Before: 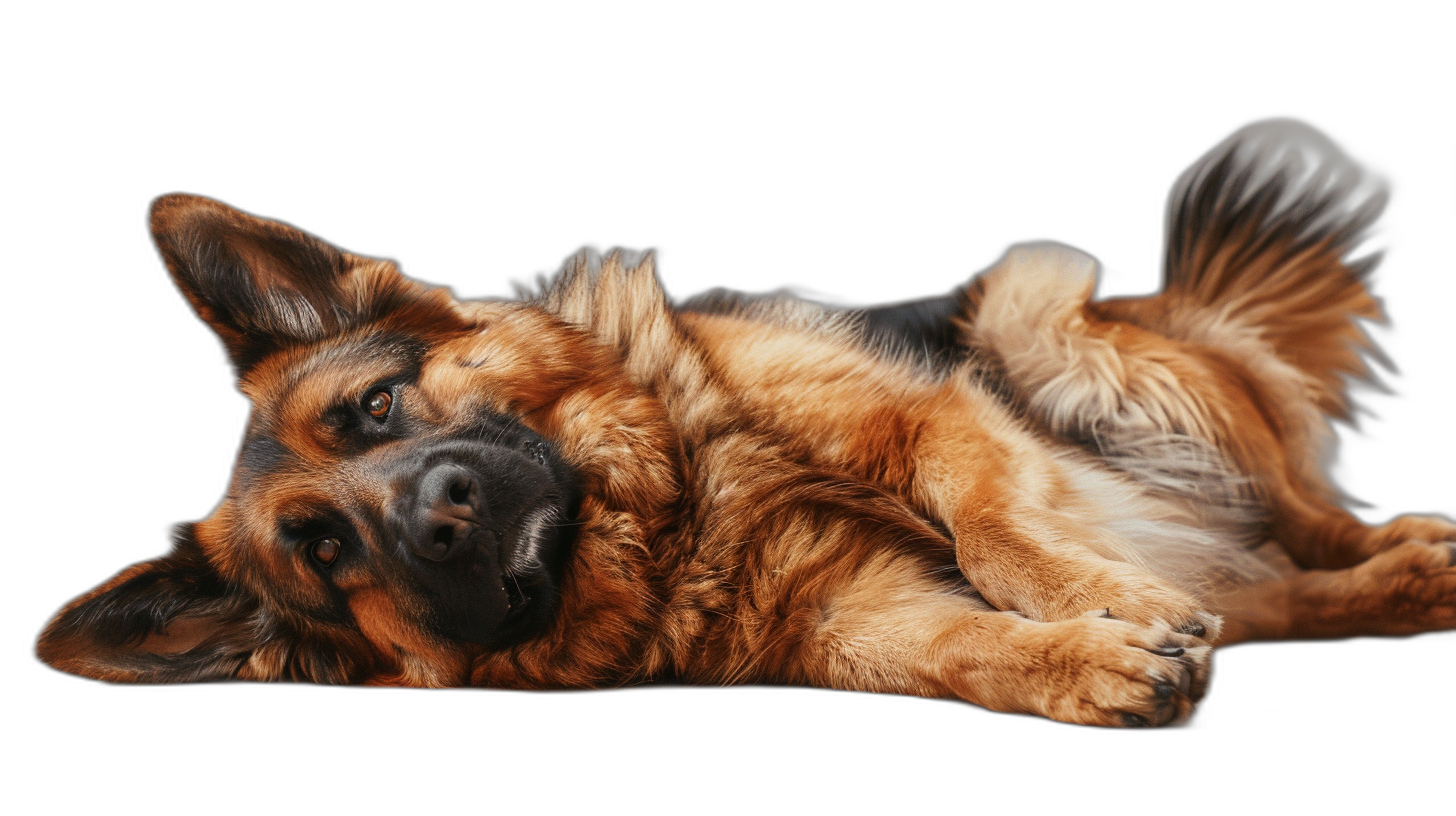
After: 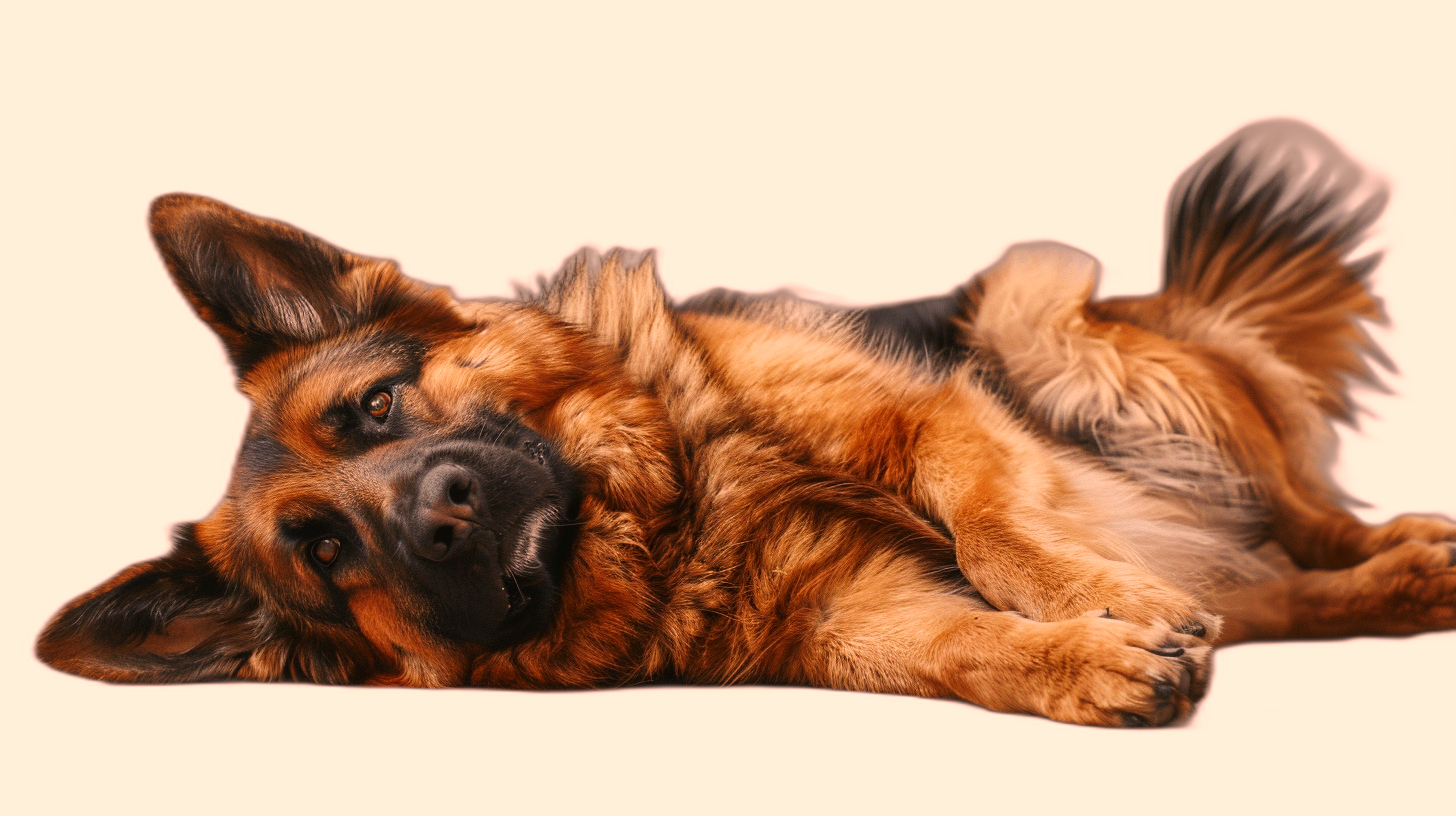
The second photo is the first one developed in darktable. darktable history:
color correction: highlights a* 21.01, highlights b* 19.43
